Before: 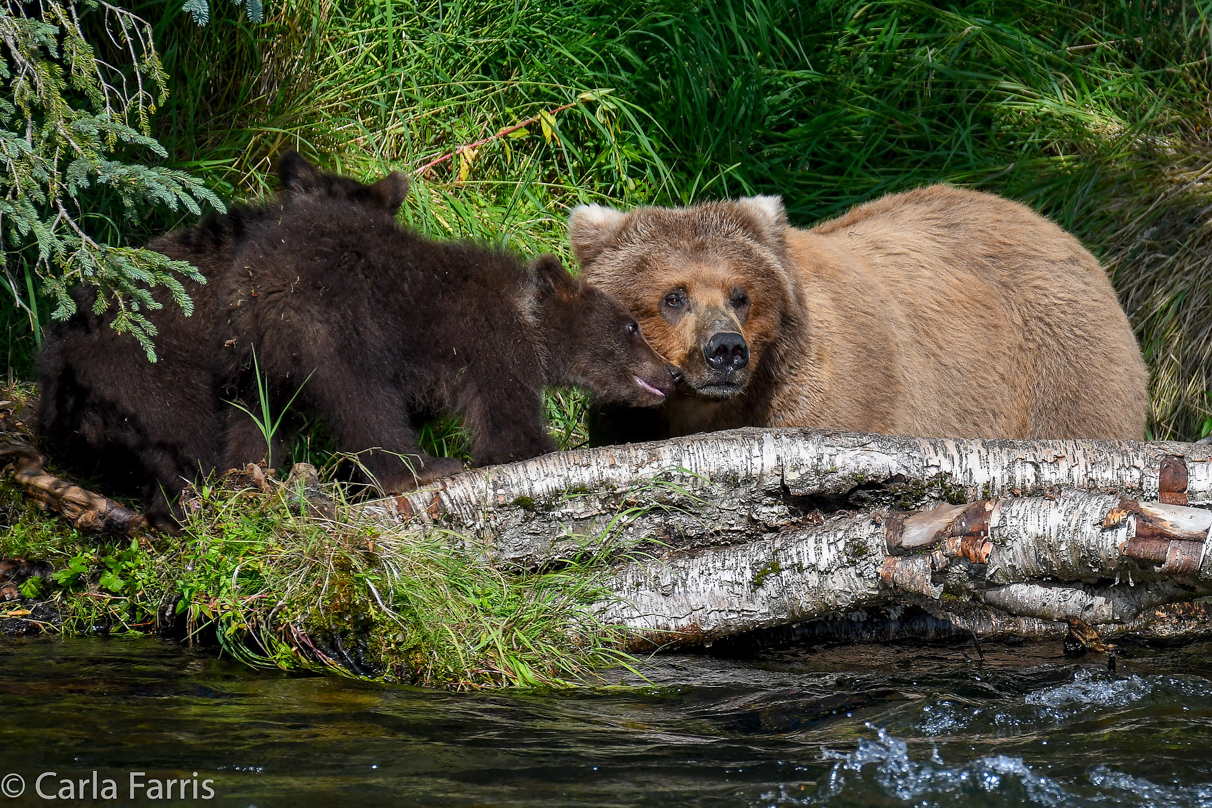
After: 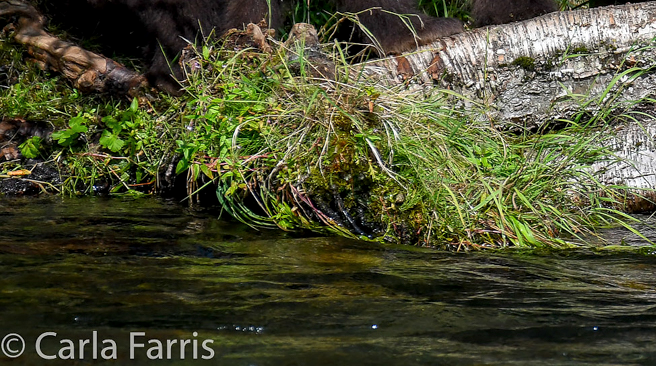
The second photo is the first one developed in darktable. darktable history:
local contrast: highlights 104%, shadows 103%, detail 119%, midtone range 0.2
crop and rotate: top 54.46%, right 45.8%, bottom 0.223%
